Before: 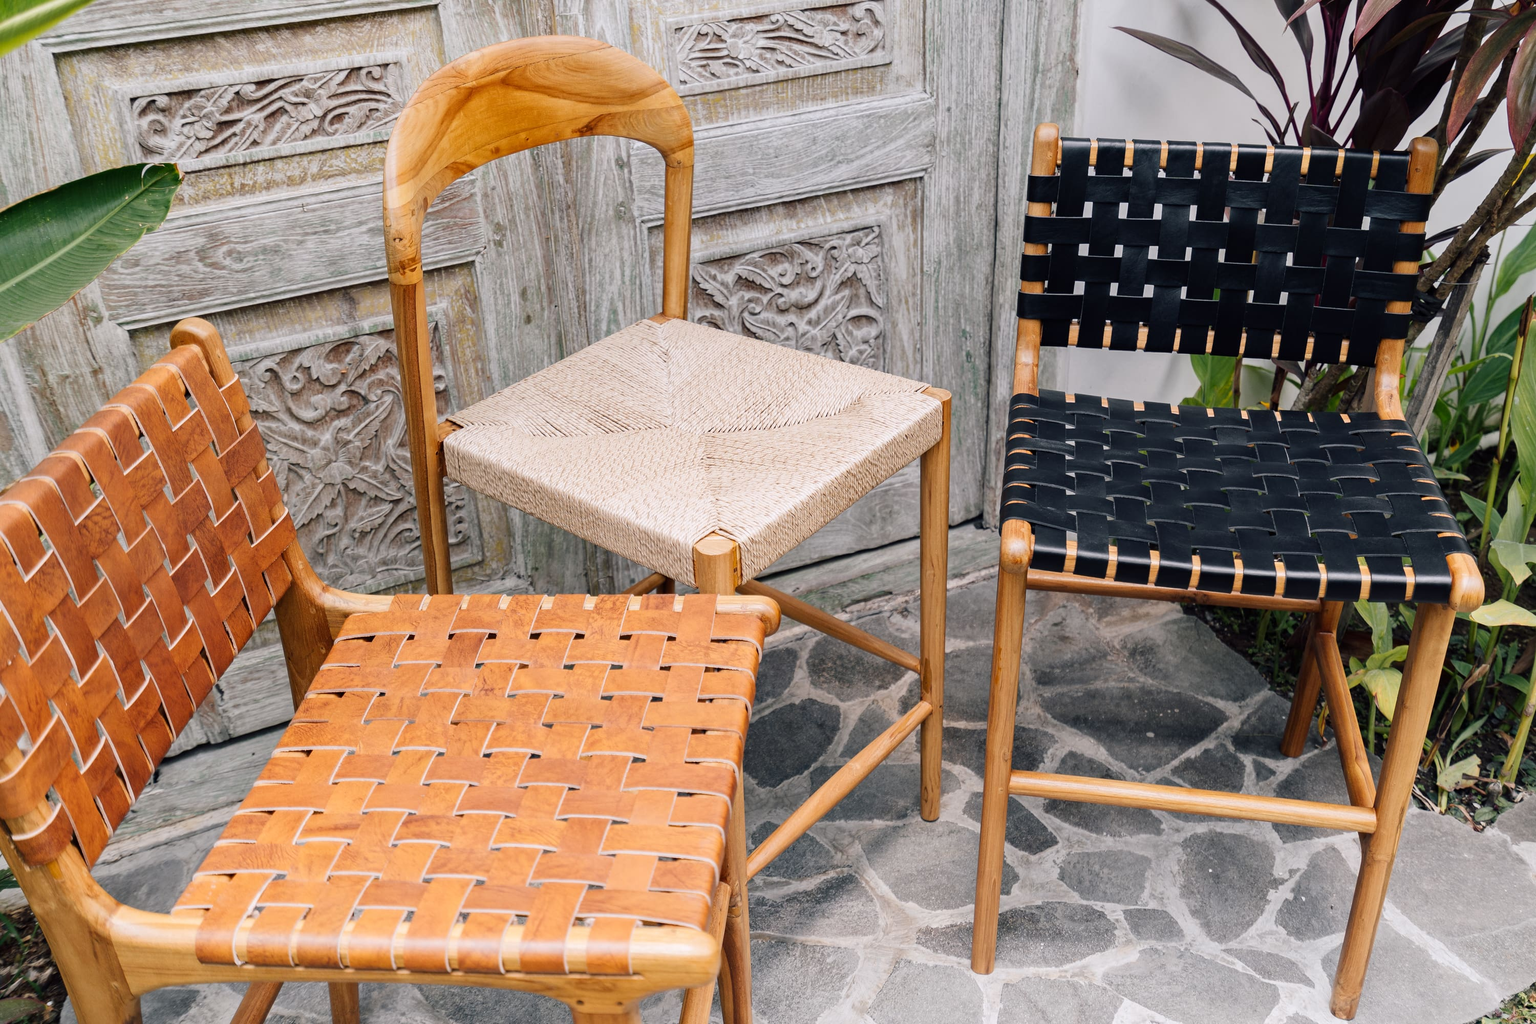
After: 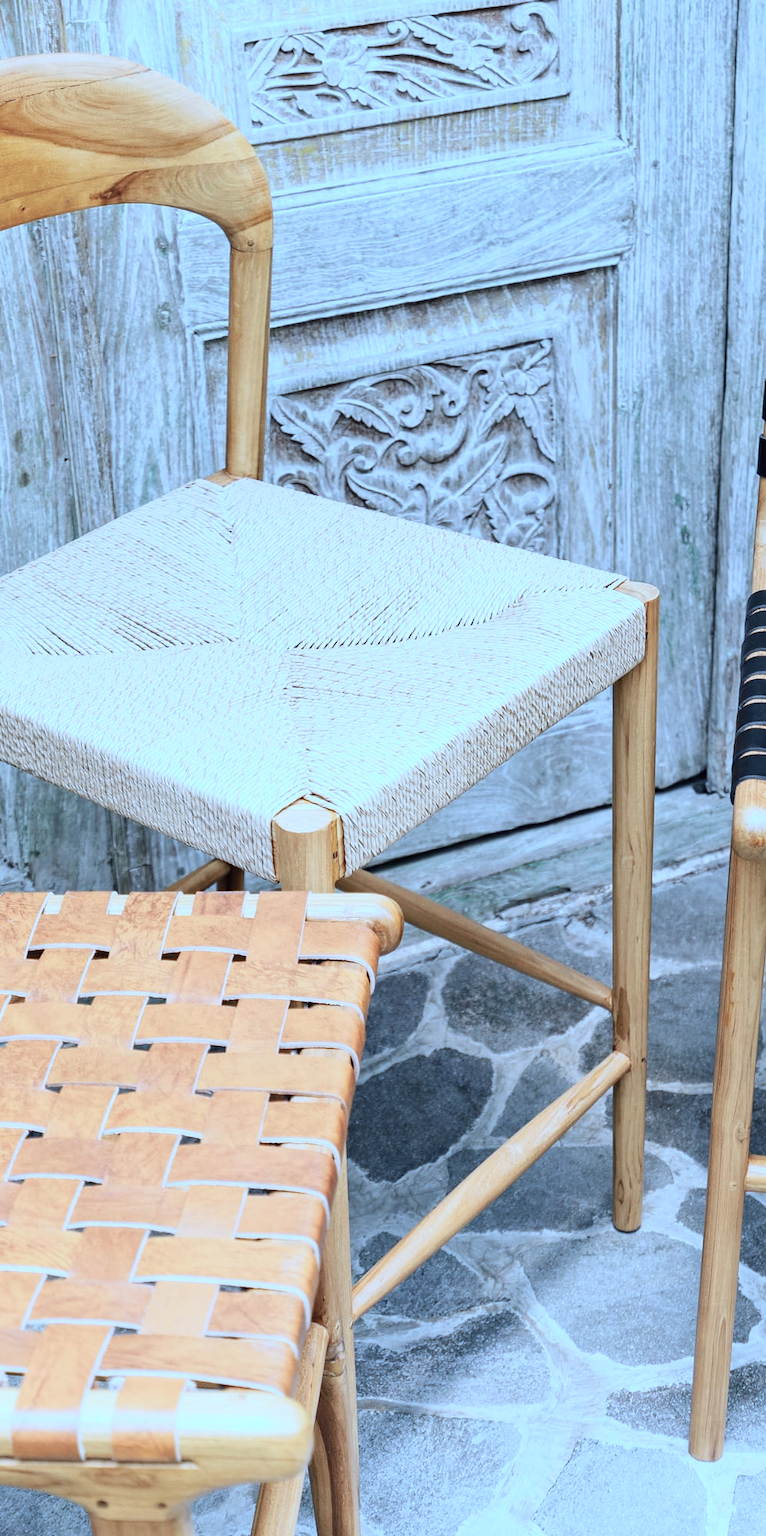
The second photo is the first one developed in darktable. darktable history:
color calibration: illuminant custom, x 0.432, y 0.395, temperature 3098 K
crop: left 33.36%, right 33.36%
tone curve: curves: ch0 [(0, 0) (0.739, 0.837) (1, 1)]; ch1 [(0, 0) (0.226, 0.261) (0.383, 0.397) (0.462, 0.473) (0.498, 0.502) (0.521, 0.52) (0.578, 0.57) (1, 1)]; ch2 [(0, 0) (0.438, 0.456) (0.5, 0.5) (0.547, 0.557) (0.597, 0.58) (0.629, 0.603) (1, 1)], color space Lab, independent channels, preserve colors none
